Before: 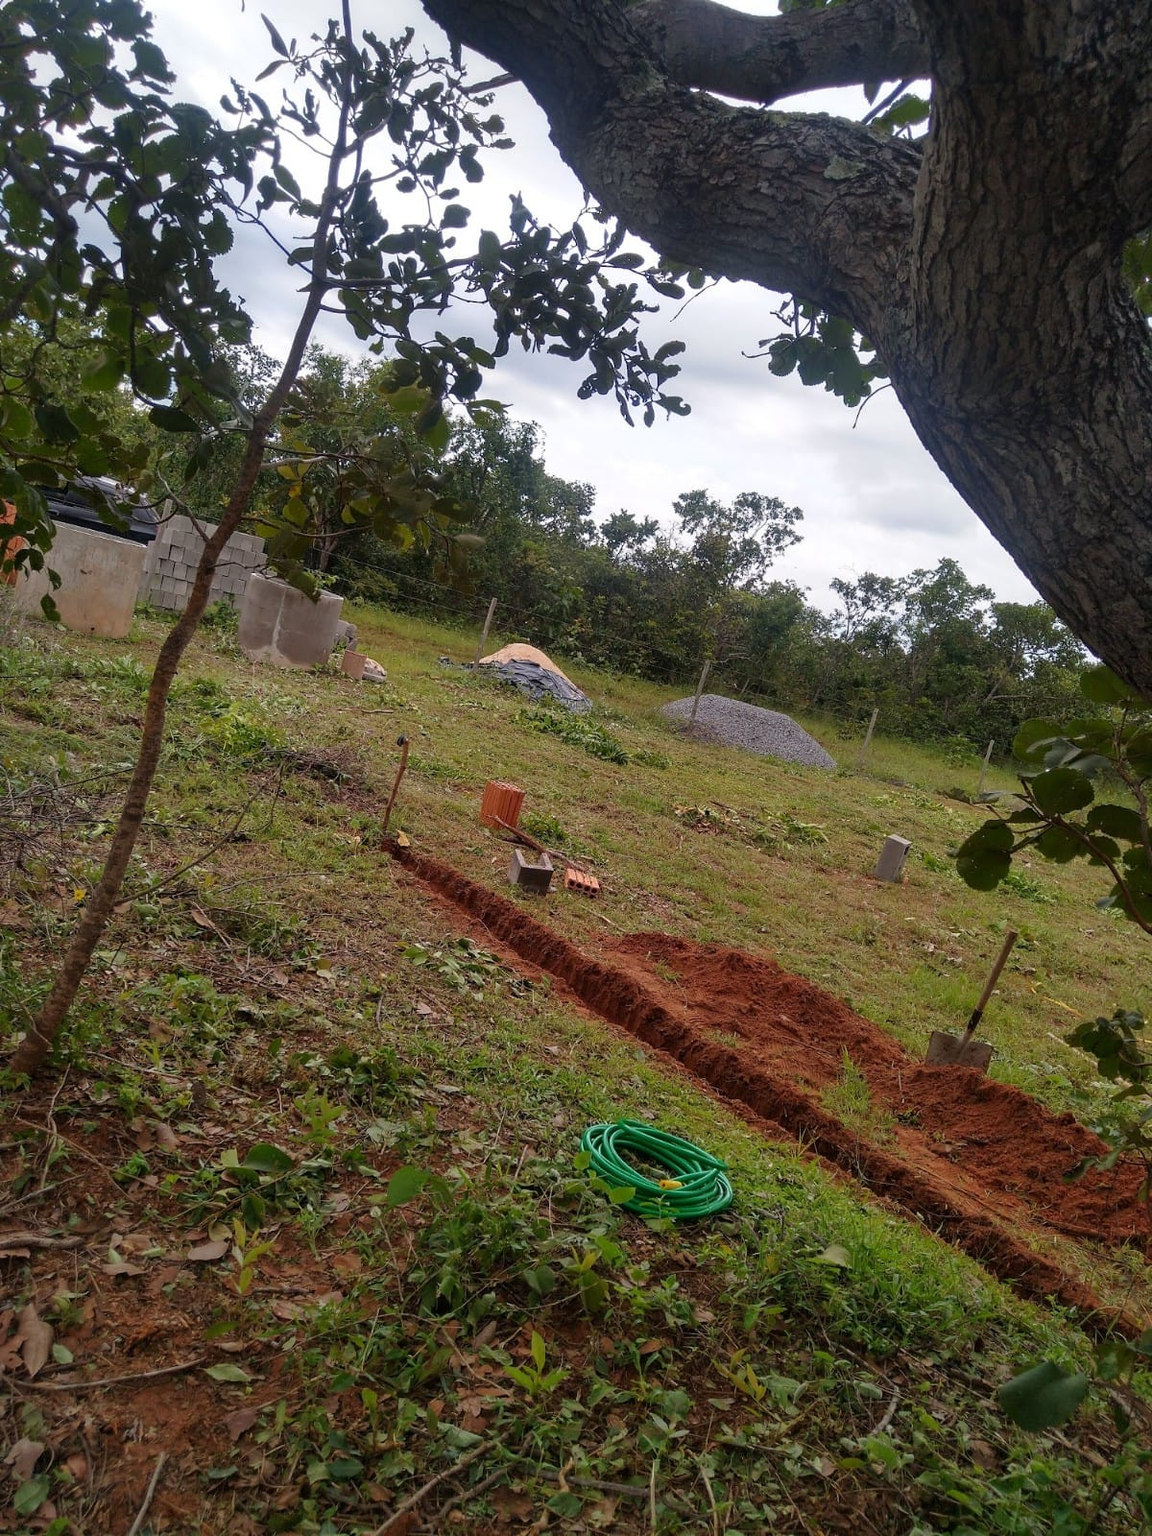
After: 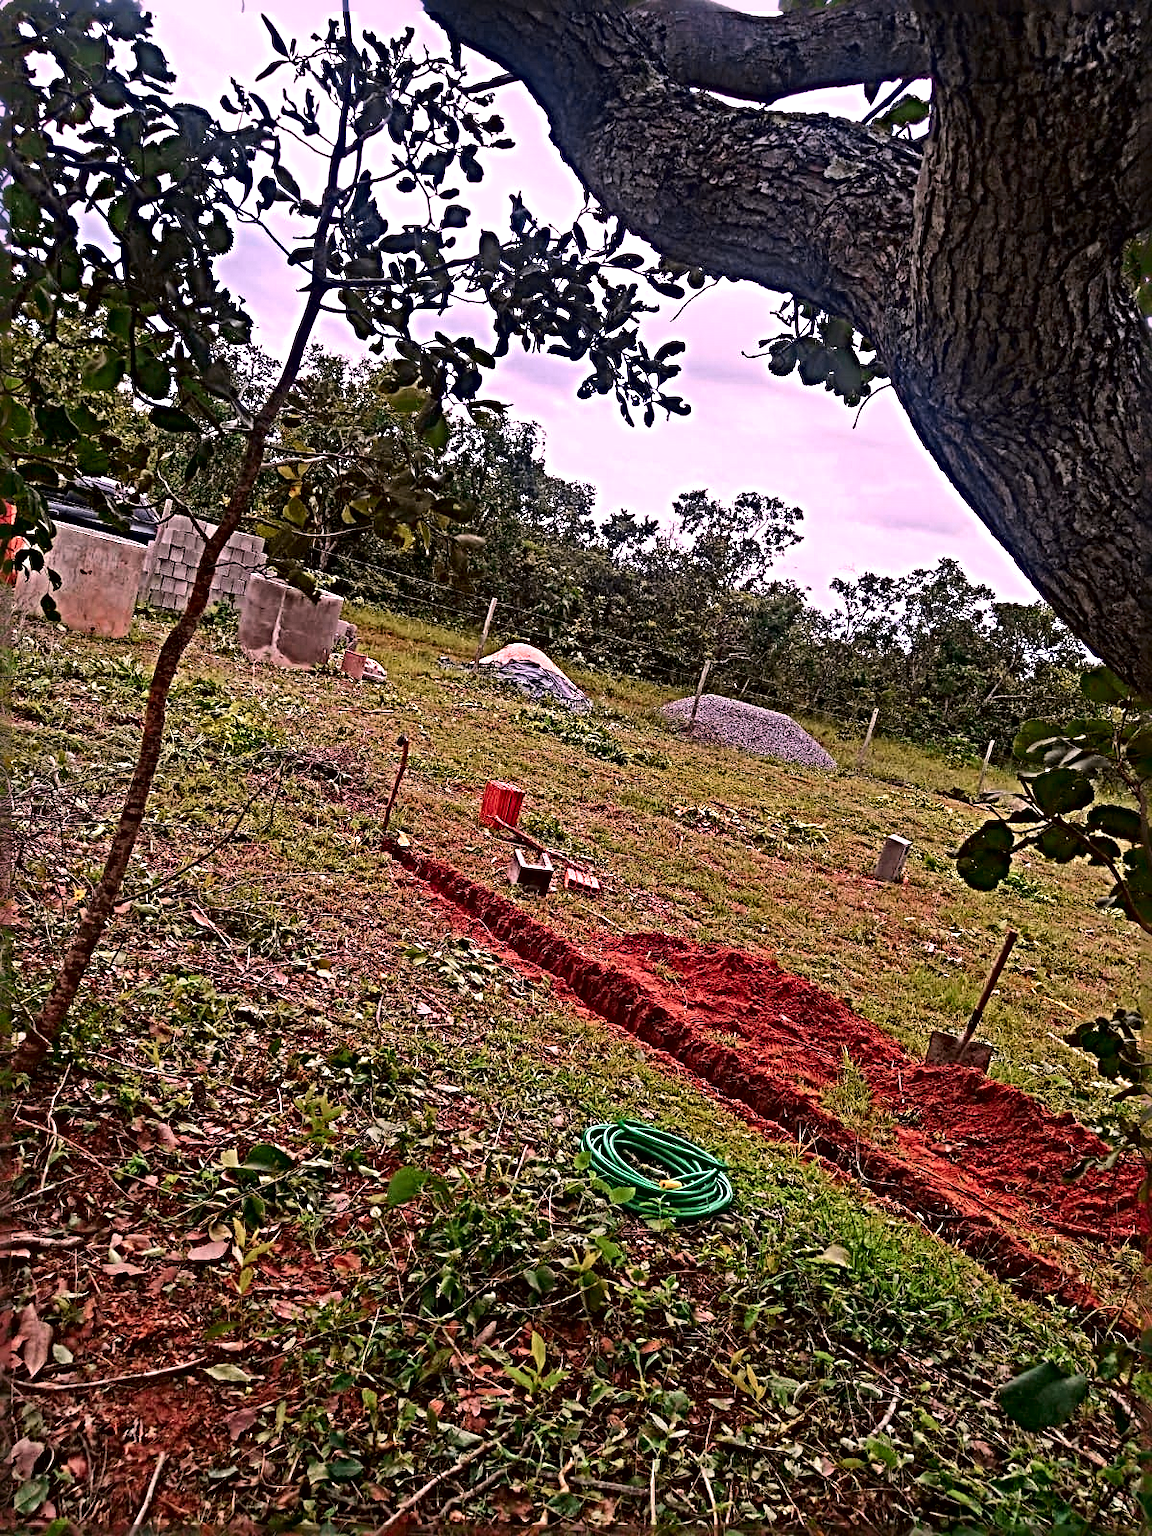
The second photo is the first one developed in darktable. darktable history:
tone curve: curves: ch0 [(0, 0) (0.068, 0.031) (0.175, 0.132) (0.337, 0.304) (0.498, 0.511) (0.748, 0.762) (0.993, 0.954)]; ch1 [(0, 0) (0.294, 0.184) (0.359, 0.34) (0.362, 0.35) (0.43, 0.41) (0.476, 0.457) (0.499, 0.5) (0.529, 0.523) (0.677, 0.762) (1, 1)]; ch2 [(0, 0) (0.431, 0.419) (0.495, 0.502) (0.524, 0.534) (0.557, 0.56) (0.634, 0.654) (0.728, 0.722) (1, 1)], color space Lab, independent channels, preserve colors none
sharpen: radius 6.3, amount 1.8, threshold 0
white balance: red 1.188, blue 1.11
